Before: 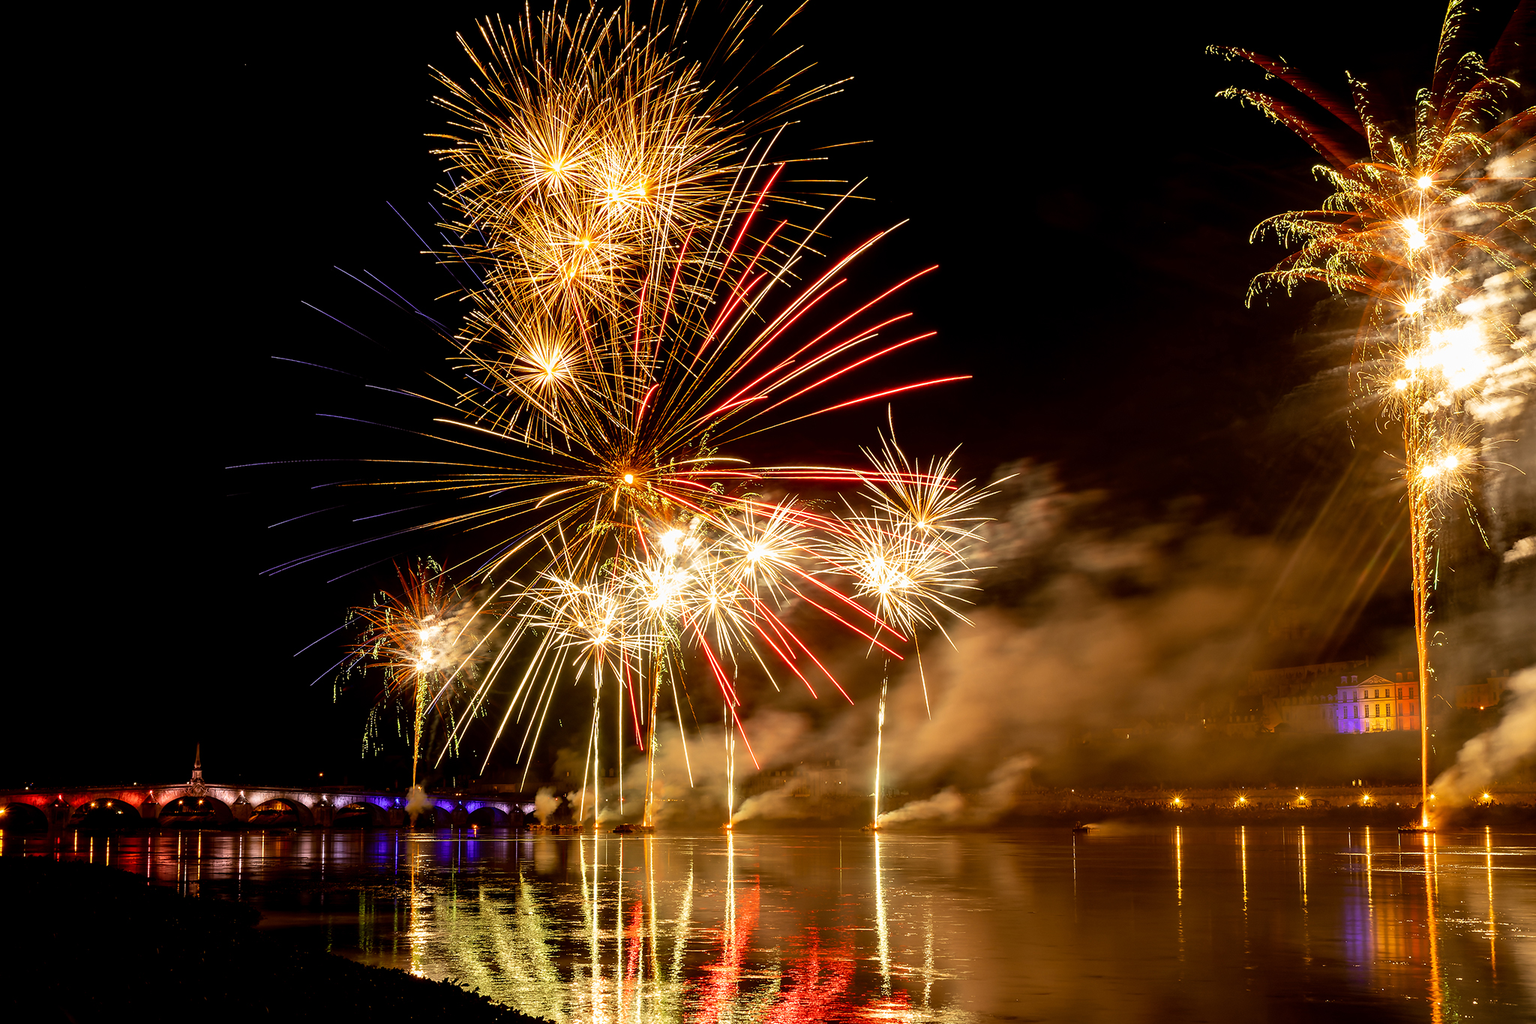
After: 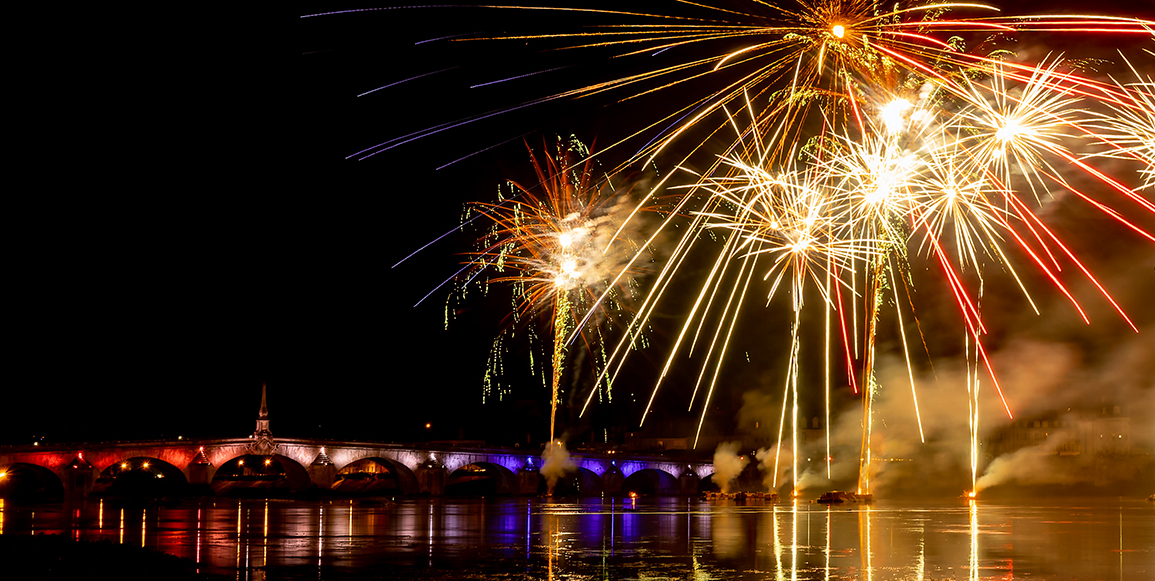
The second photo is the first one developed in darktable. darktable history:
haze removal: compatibility mode true, adaptive false
crop: top 44.483%, right 43.593%, bottom 12.892%
